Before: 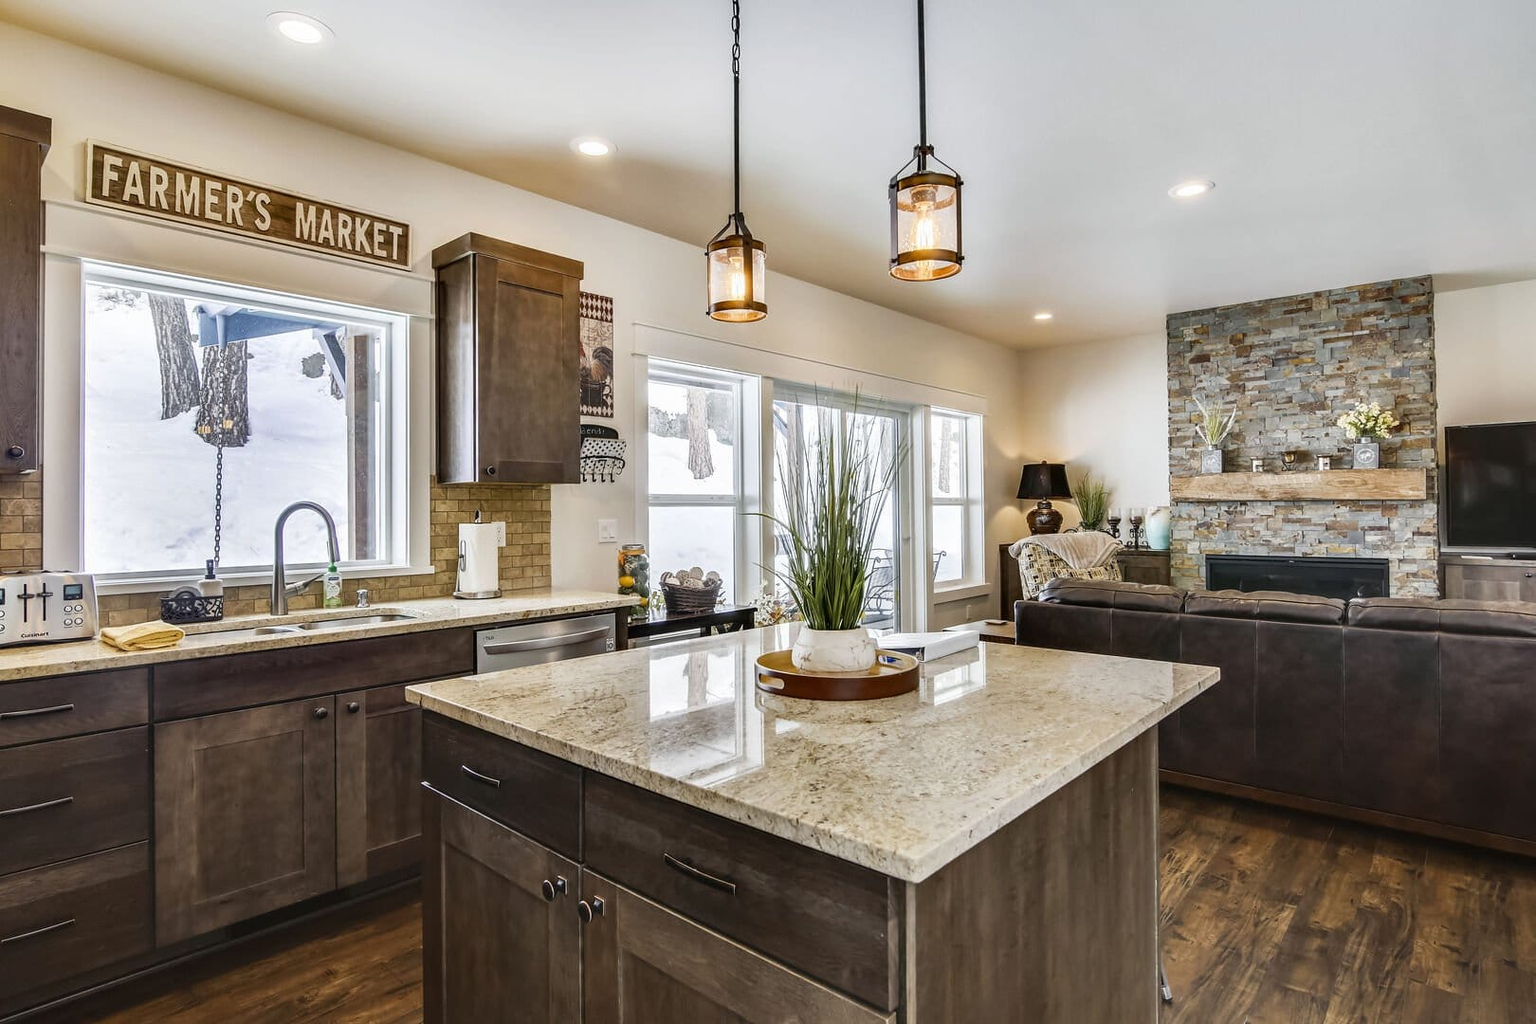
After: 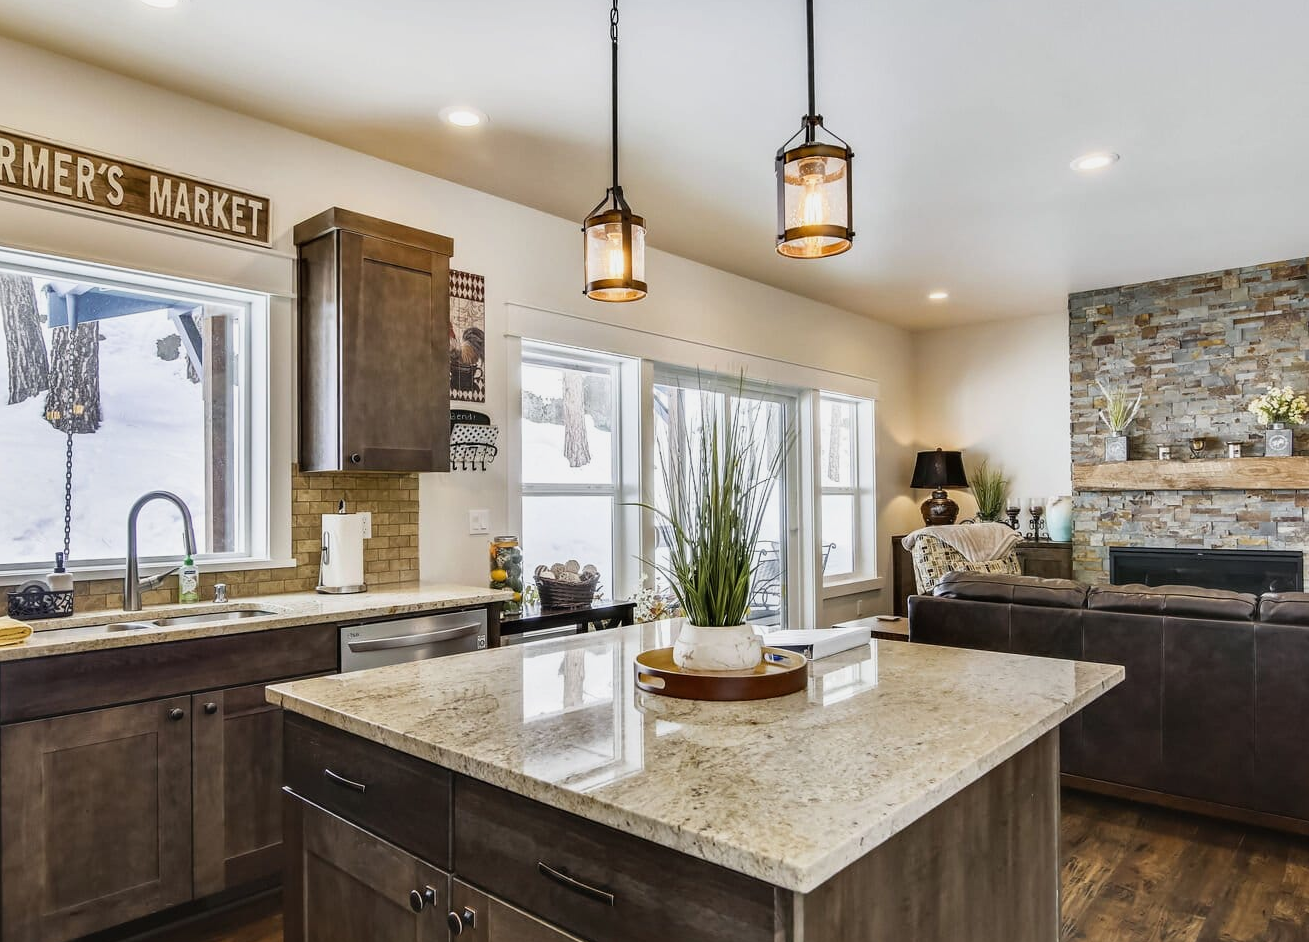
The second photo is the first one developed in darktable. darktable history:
filmic rgb: black relative exposure -16 EV, white relative exposure 2.91 EV, hardness 9.96
local contrast: mode bilateral grid, contrast 99, coarseness 100, detail 93%, midtone range 0.2
crop: left 10.001%, top 3.559%, right 9.177%, bottom 9.196%
